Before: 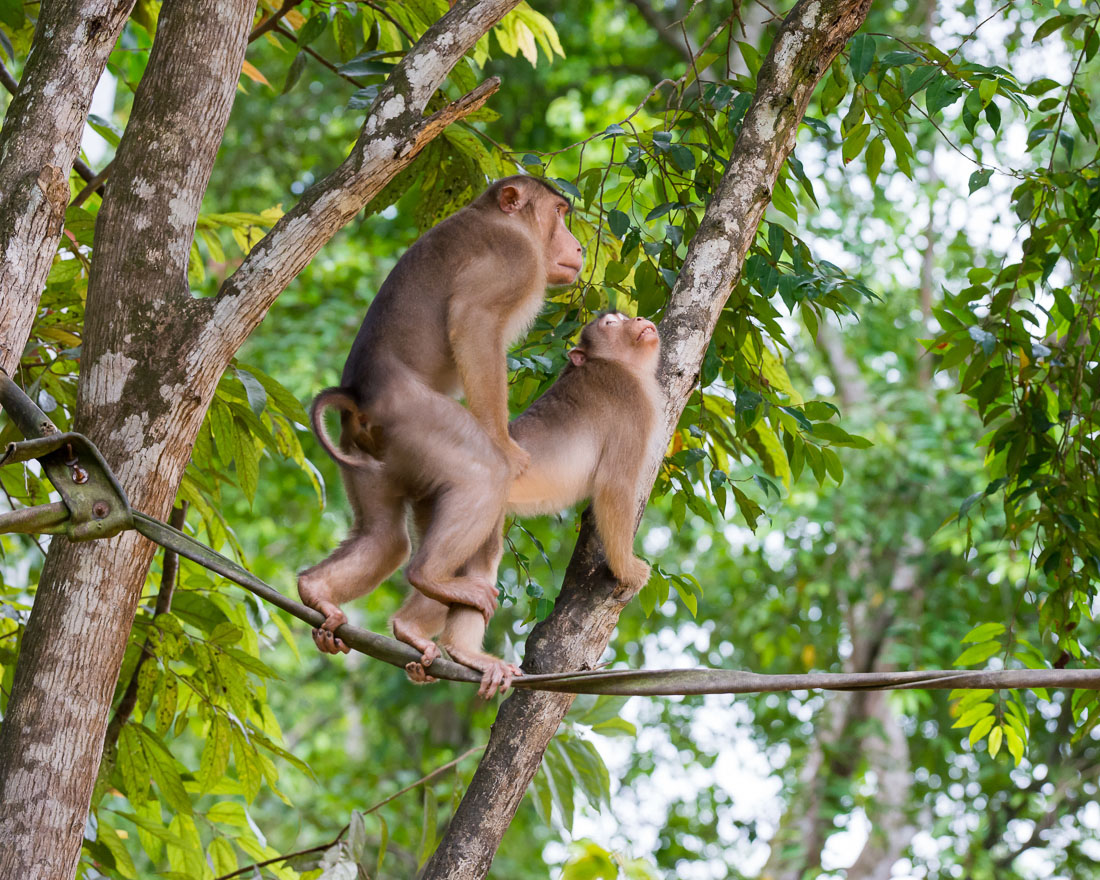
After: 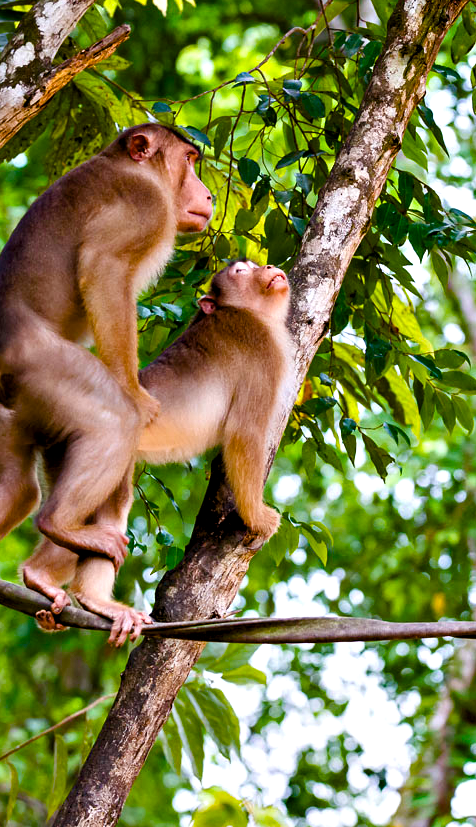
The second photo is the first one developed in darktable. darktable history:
crop: left 33.64%, top 5.939%, right 23.06%
color balance rgb: shadows lift › luminance -9.085%, power › luminance -3.544%, power › chroma 0.544%, power › hue 39.62°, perceptual saturation grading › global saturation 35.055%, perceptual saturation grading › highlights -29.809%, perceptual saturation grading › shadows 35.446%, global vibrance 33.681%
contrast equalizer: y [[0.6 ×6], [0.55 ×6], [0 ×6], [0 ×6], [0 ×6]]
